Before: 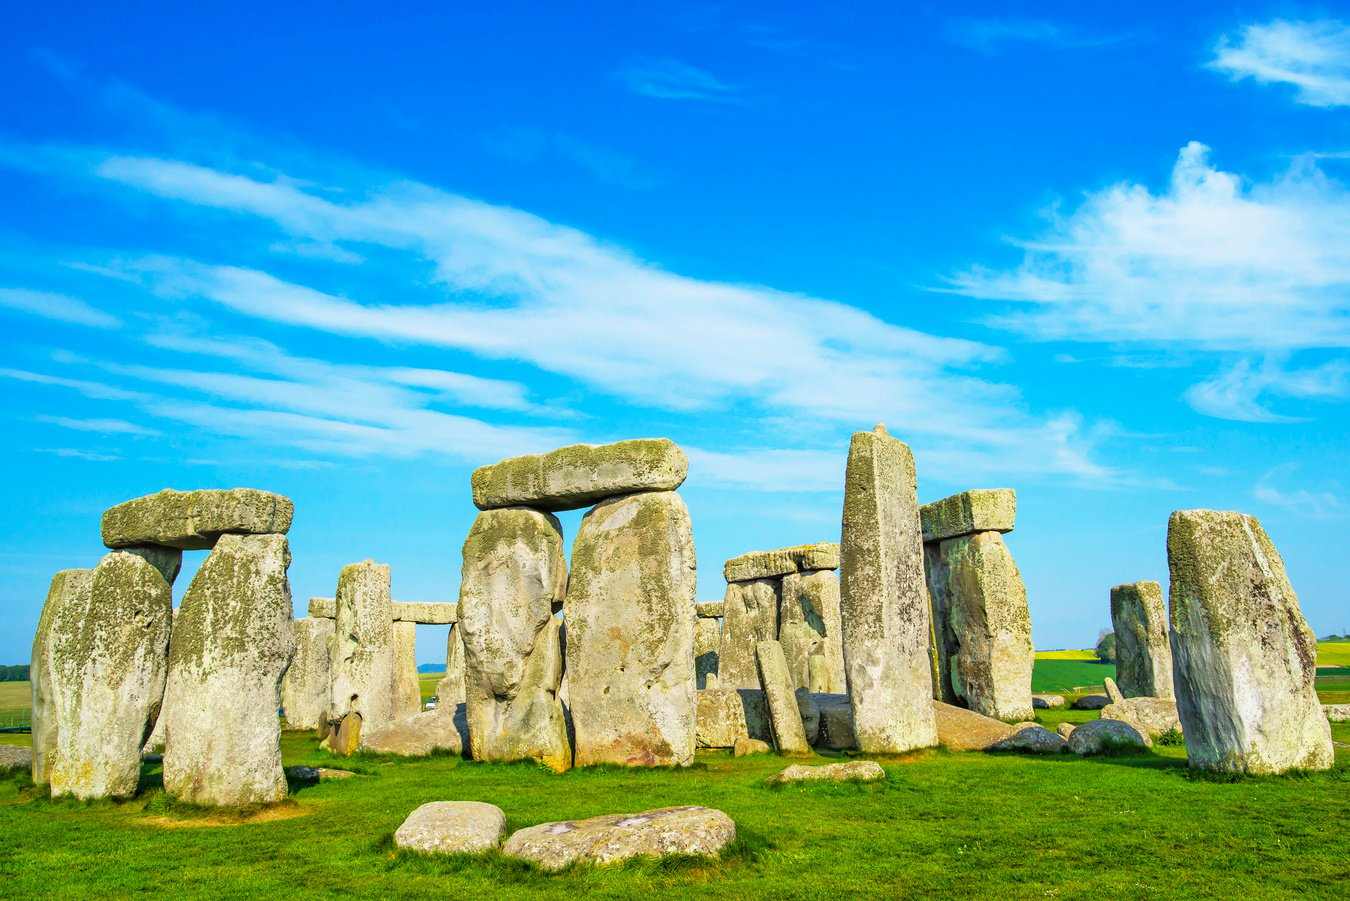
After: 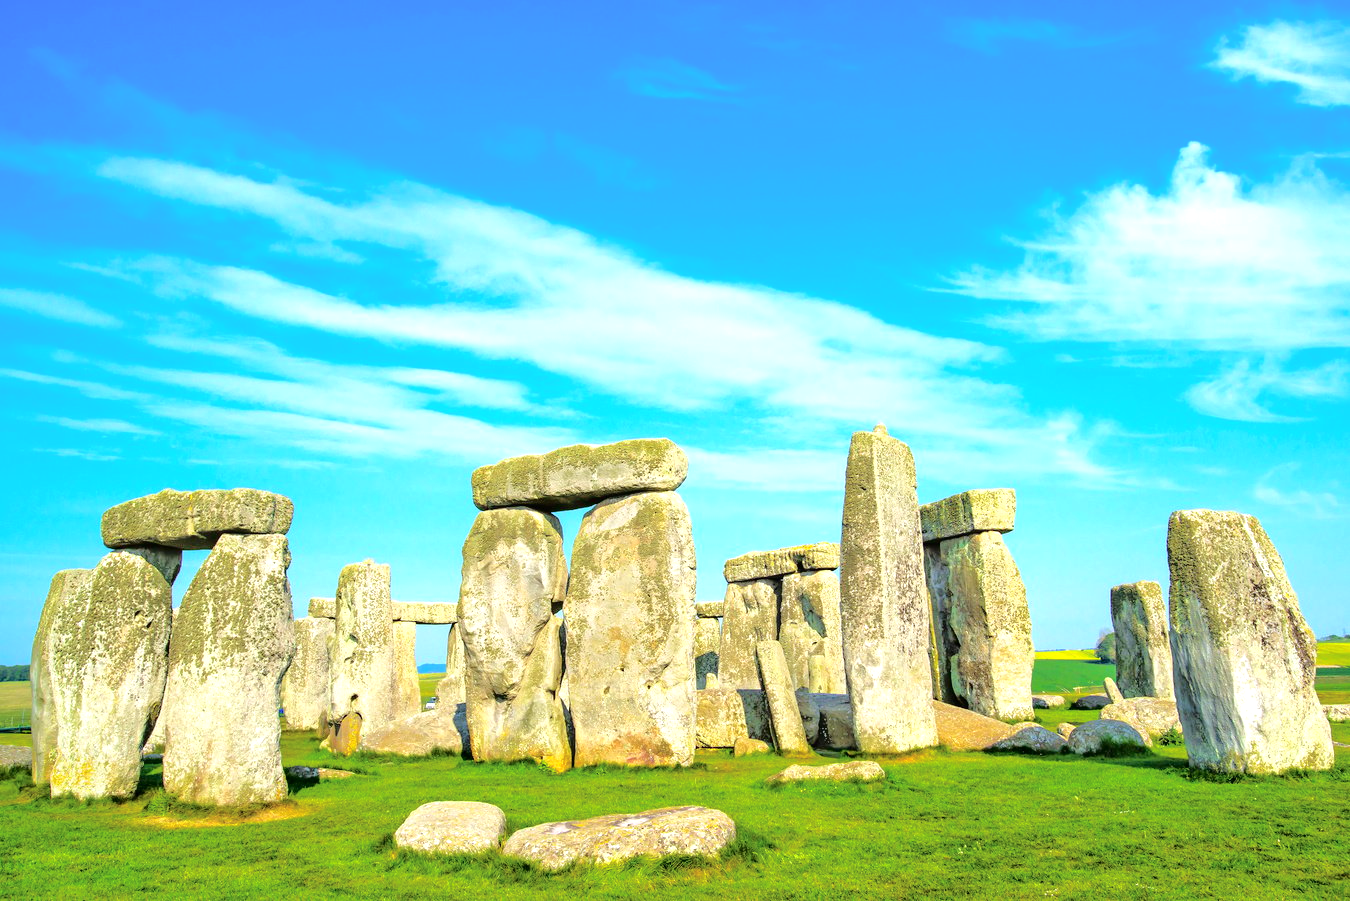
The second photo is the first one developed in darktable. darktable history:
exposure: black level correction 0.001, exposure 0.499 EV, compensate highlight preservation false
tone curve: curves: ch0 [(0, 0) (0.003, 0.021) (0.011, 0.021) (0.025, 0.021) (0.044, 0.033) (0.069, 0.053) (0.1, 0.08) (0.136, 0.114) (0.177, 0.171) (0.224, 0.246) (0.277, 0.332) (0.335, 0.424) (0.399, 0.496) (0.468, 0.561) (0.543, 0.627) (0.623, 0.685) (0.709, 0.741) (0.801, 0.813) (0.898, 0.902) (1, 1)], color space Lab, independent channels, preserve colors none
